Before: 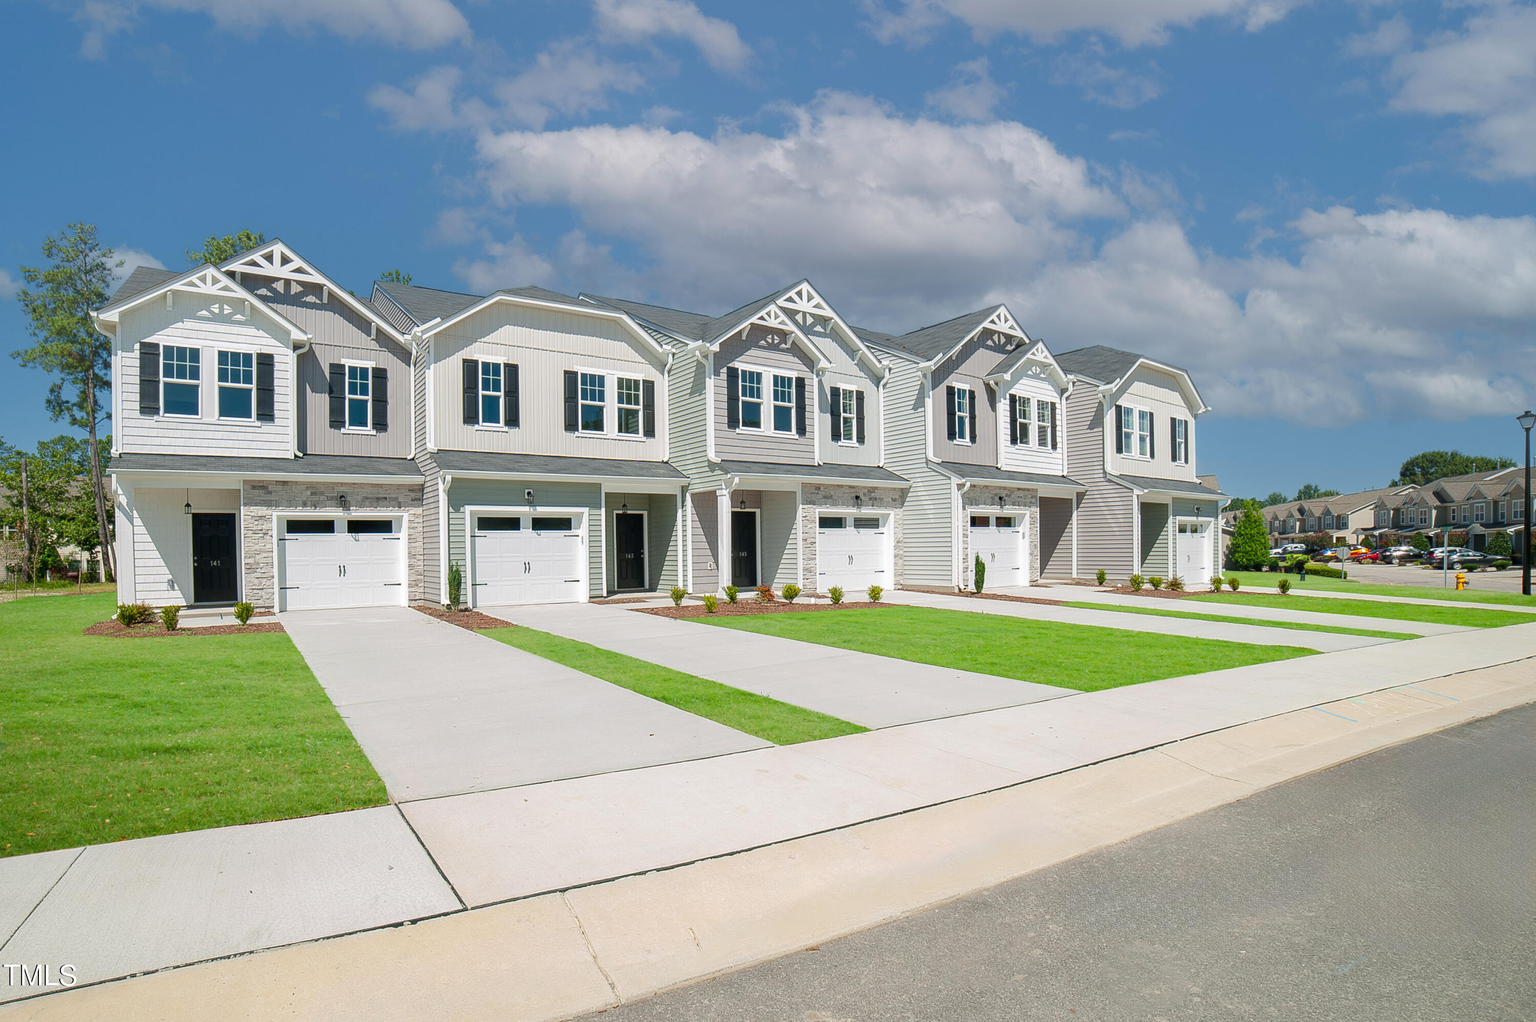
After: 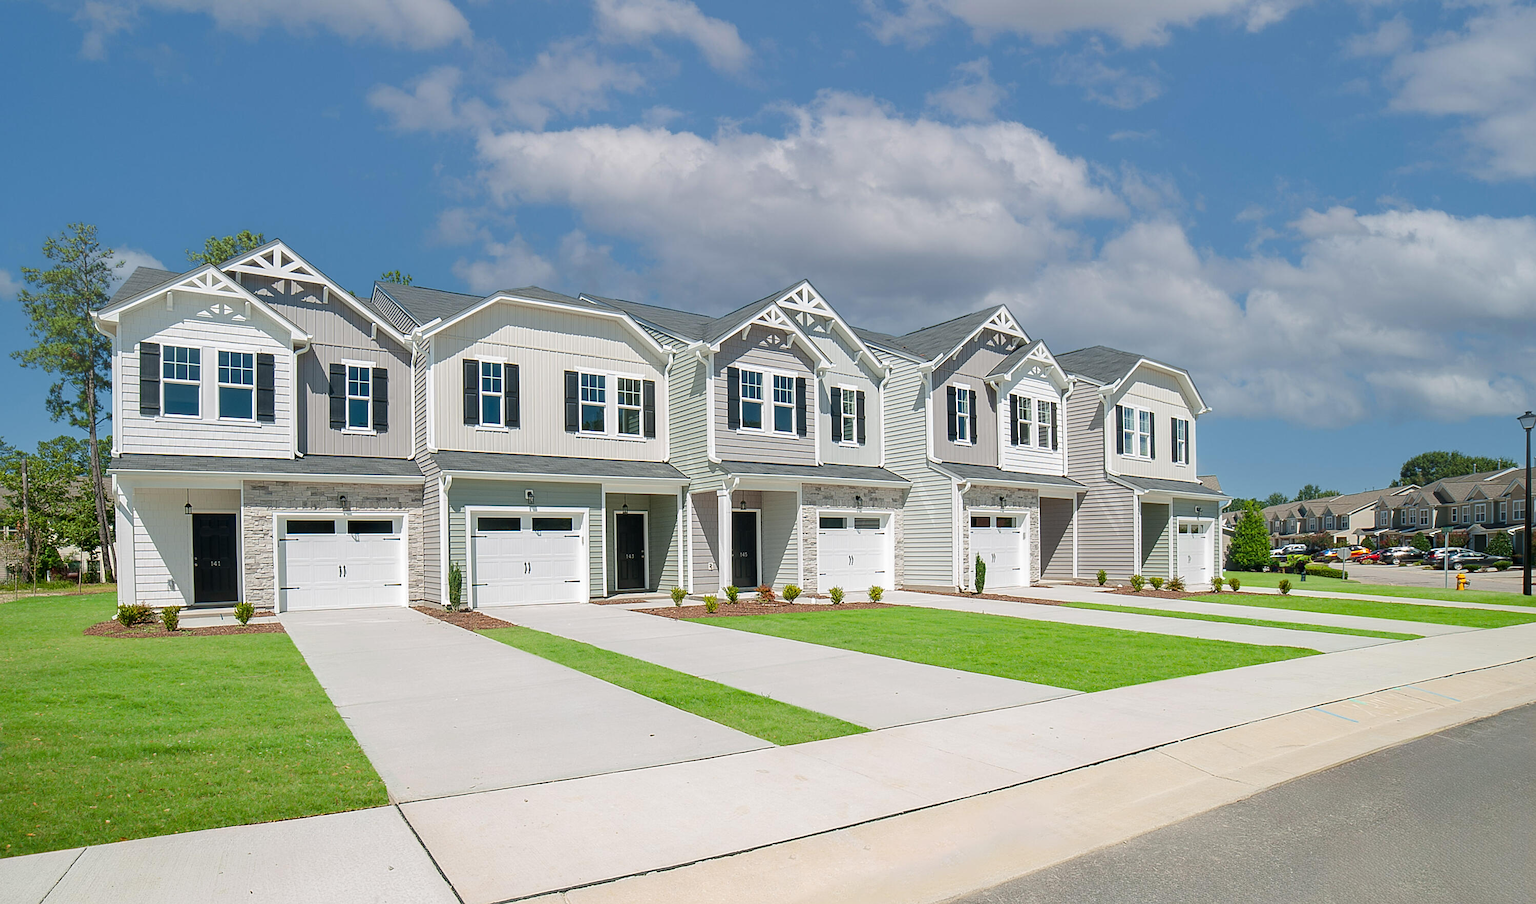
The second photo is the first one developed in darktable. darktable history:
sharpen: radius 1.864, amount 0.398, threshold 1.271
crop and rotate: top 0%, bottom 11.49%
